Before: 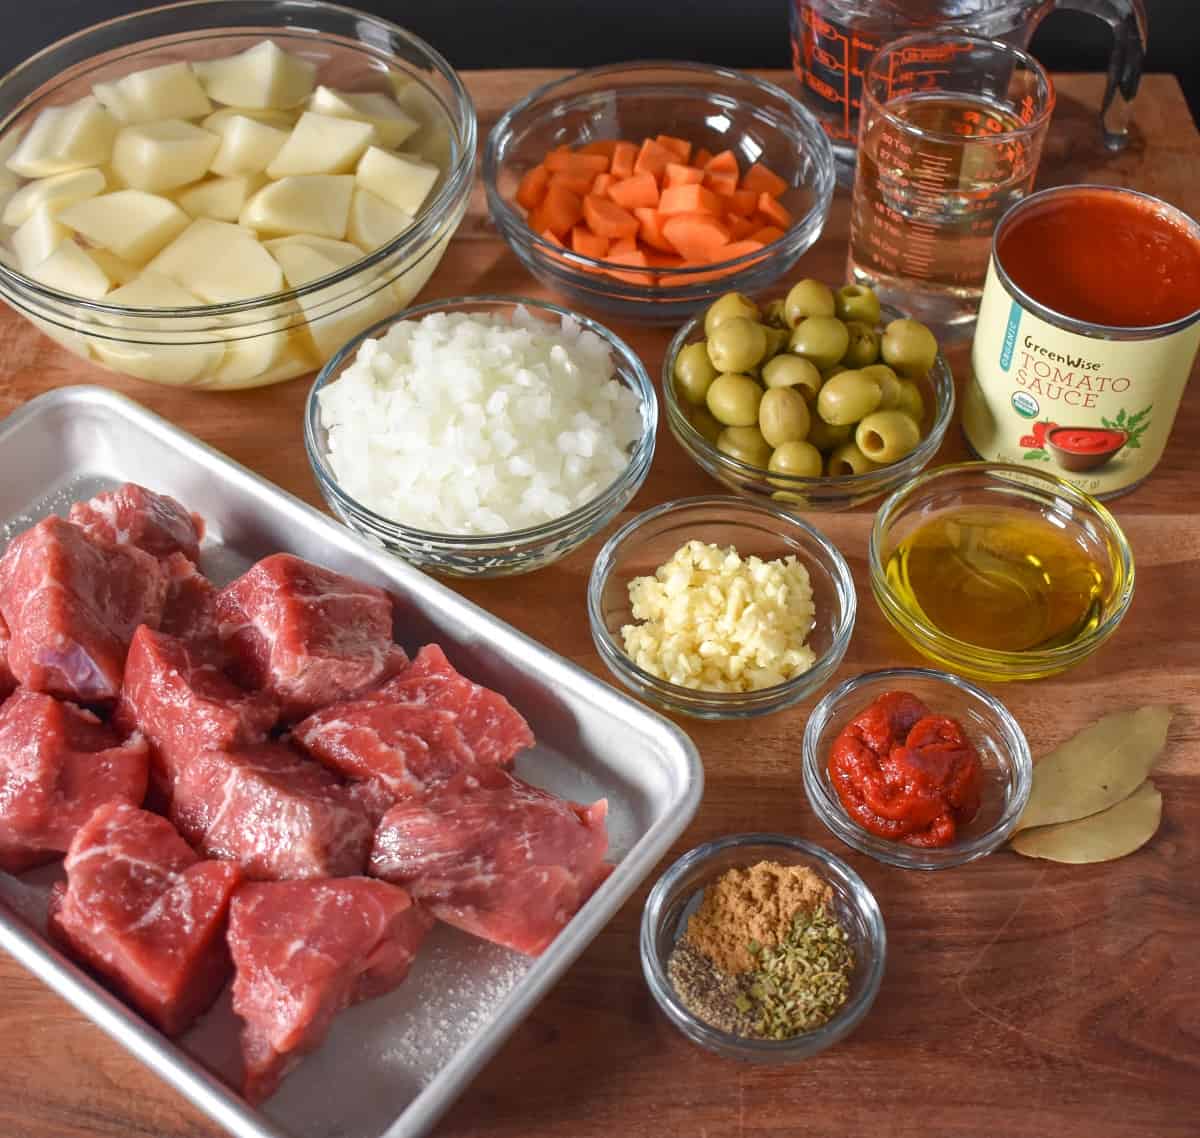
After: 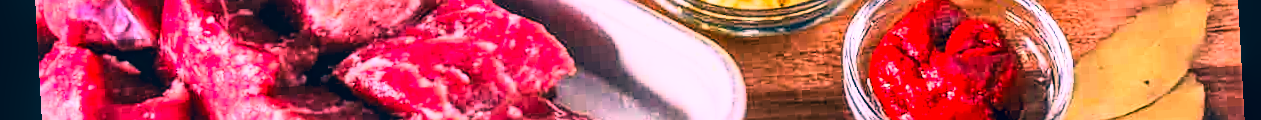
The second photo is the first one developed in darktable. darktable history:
sharpen: on, module defaults
crop and rotate: top 59.084%, bottom 30.916%
contrast brightness saturation: contrast 0.05
exposure: compensate highlight preservation false
rotate and perspective: rotation -3.18°, automatic cropping off
color correction: highlights a* 17.03, highlights b* 0.205, shadows a* -15.38, shadows b* -14.56, saturation 1.5
rgb curve: curves: ch0 [(0, 0) (0.21, 0.15) (0.24, 0.21) (0.5, 0.75) (0.75, 0.96) (0.89, 0.99) (1, 1)]; ch1 [(0, 0.02) (0.21, 0.13) (0.25, 0.2) (0.5, 0.67) (0.75, 0.9) (0.89, 0.97) (1, 1)]; ch2 [(0, 0.02) (0.21, 0.13) (0.25, 0.2) (0.5, 0.67) (0.75, 0.9) (0.89, 0.97) (1, 1)], compensate middle gray true
local contrast: detail 130%
